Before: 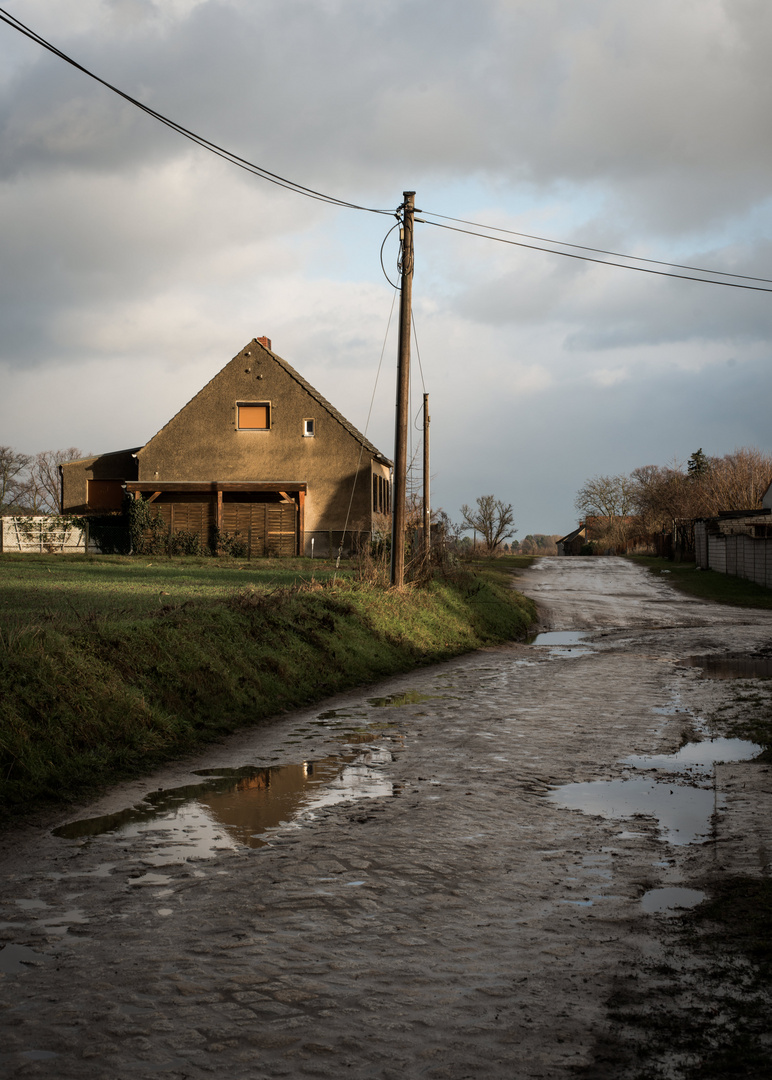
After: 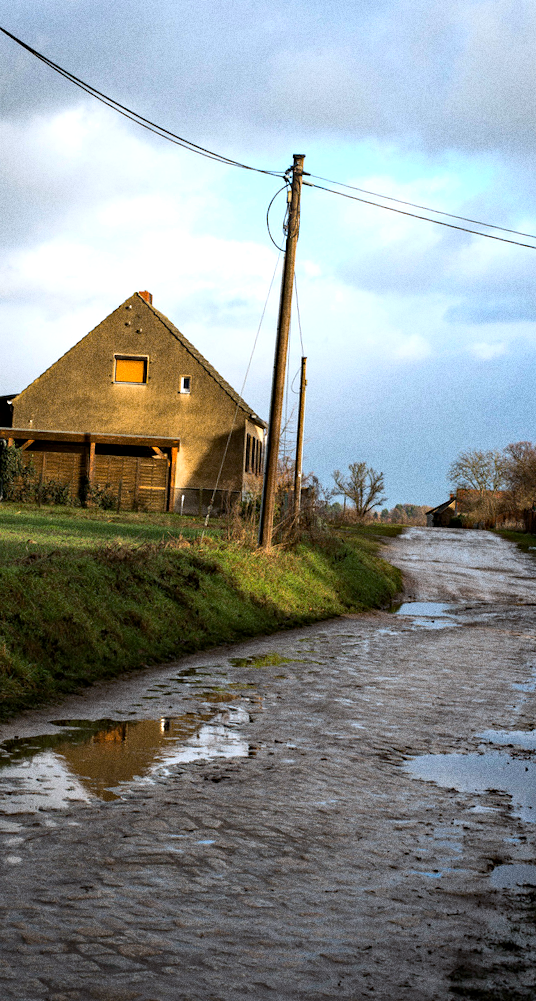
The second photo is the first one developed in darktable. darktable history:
crop and rotate: angle -3.27°, left 14.277%, top 0.028%, right 10.766%, bottom 0.028%
exposure: black level correction 0.001, exposure 0.675 EV, compensate highlight preservation false
color calibration: x 0.37, y 0.382, temperature 4313.32 K
tone equalizer: on, module defaults
grain: coarseness 0.09 ISO, strength 40%
haze removal: compatibility mode true, adaptive false
color balance rgb: perceptual saturation grading › global saturation 25%, global vibrance 20%
white balance: red 1, blue 1
